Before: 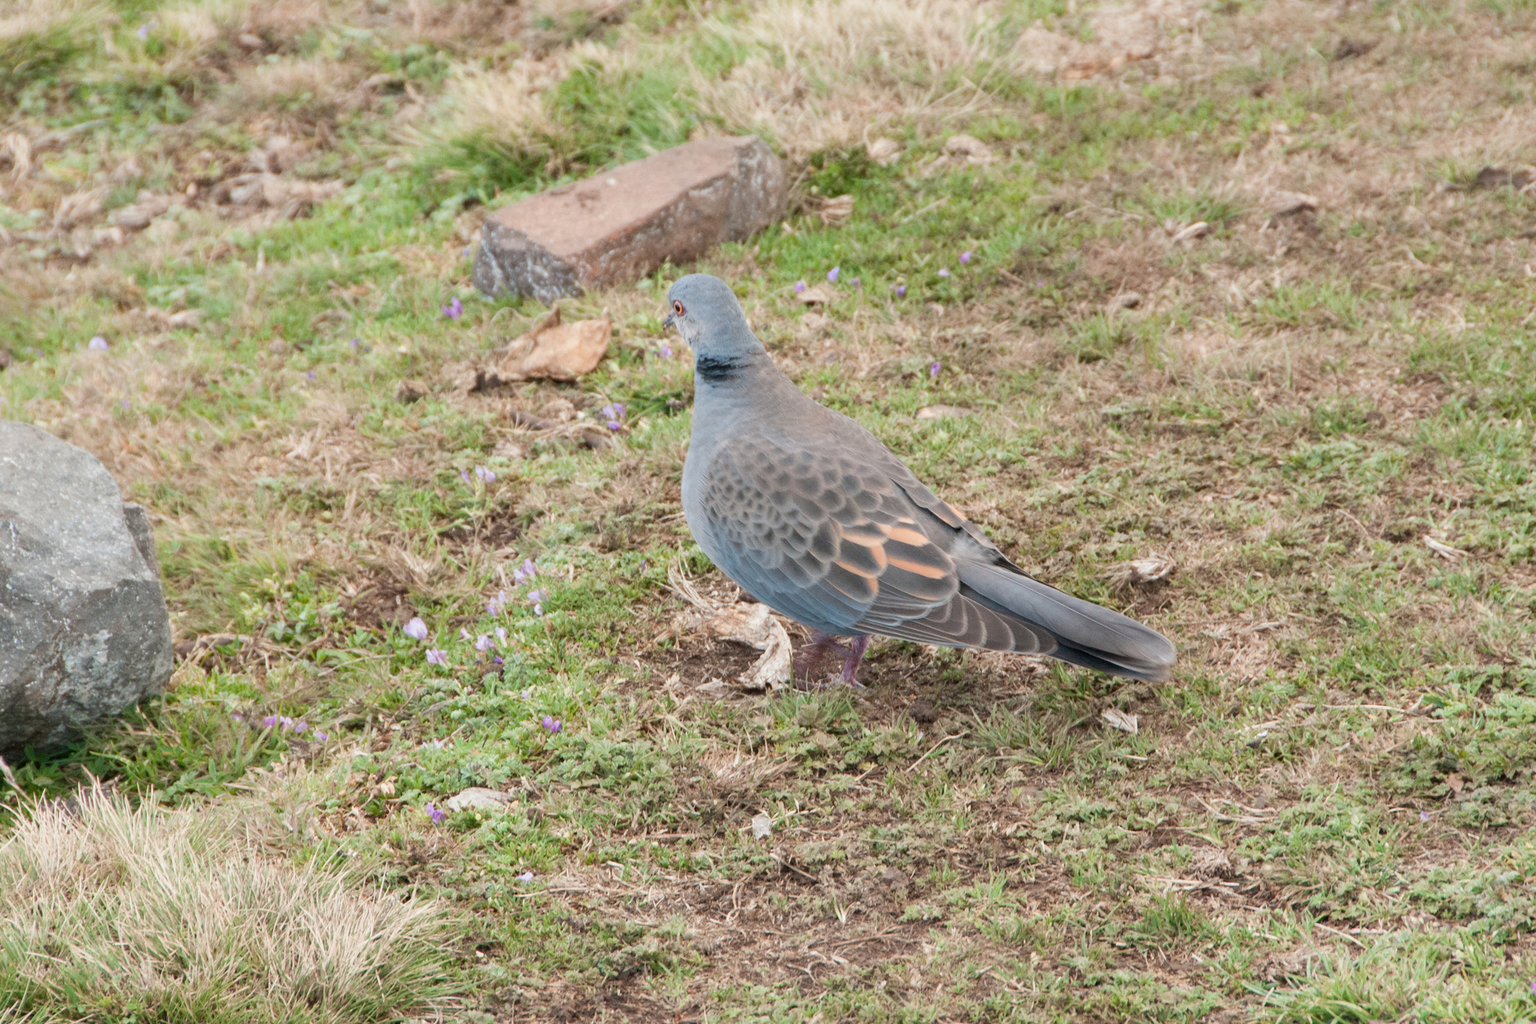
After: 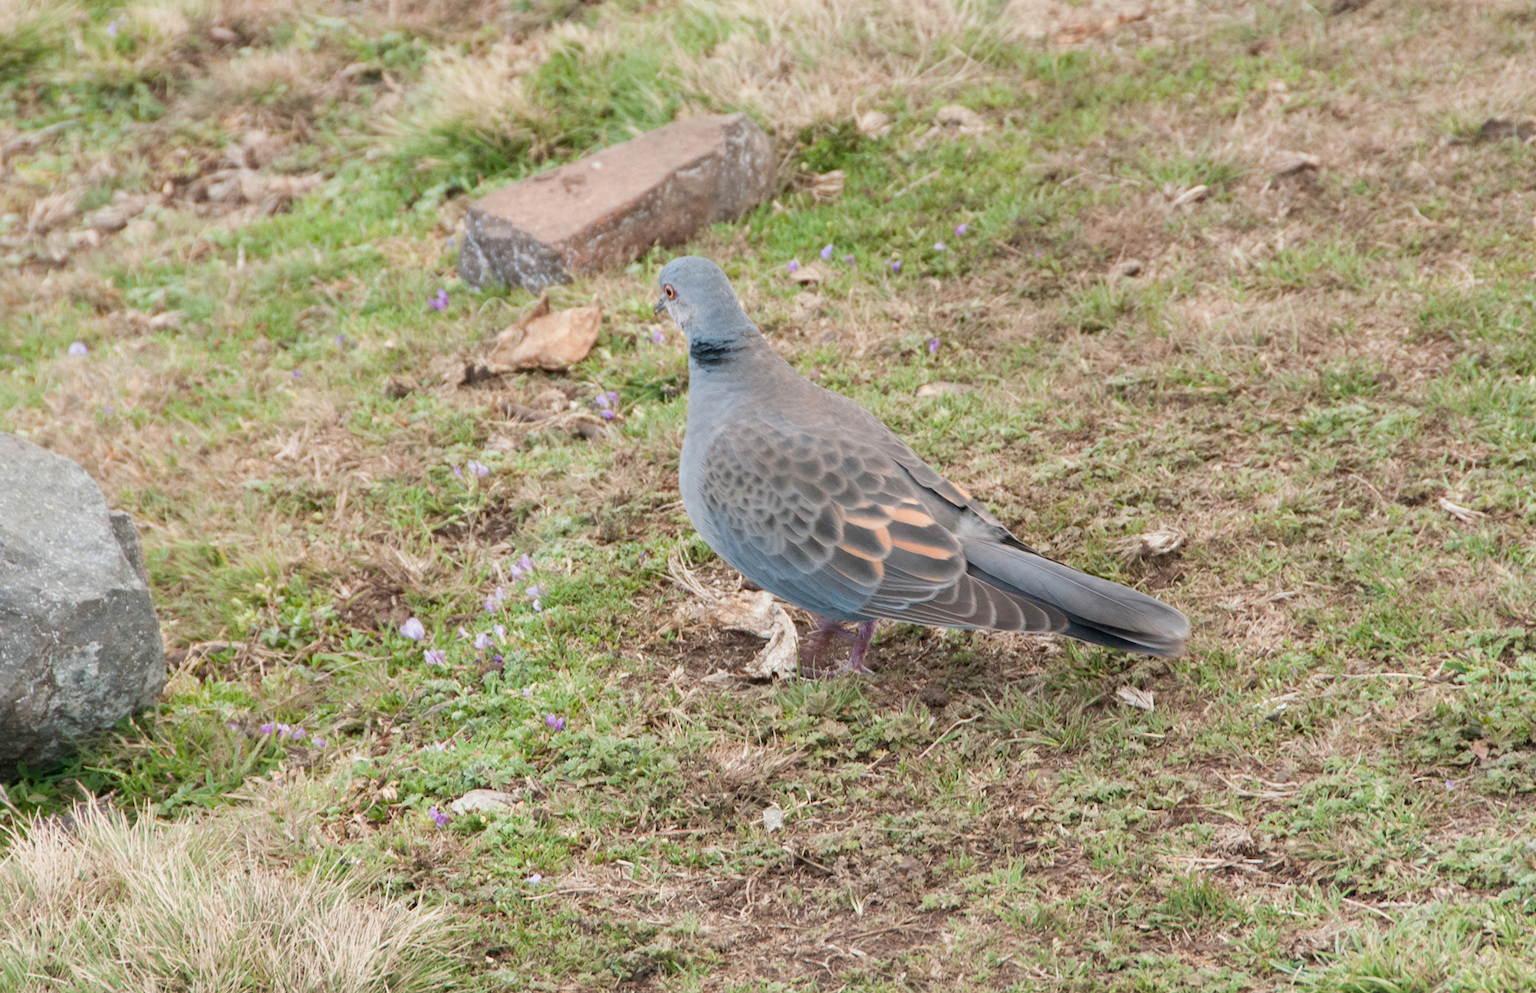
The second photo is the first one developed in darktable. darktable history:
rotate and perspective: rotation -2°, crop left 0.022, crop right 0.978, crop top 0.049, crop bottom 0.951
rgb levels: preserve colors max RGB
